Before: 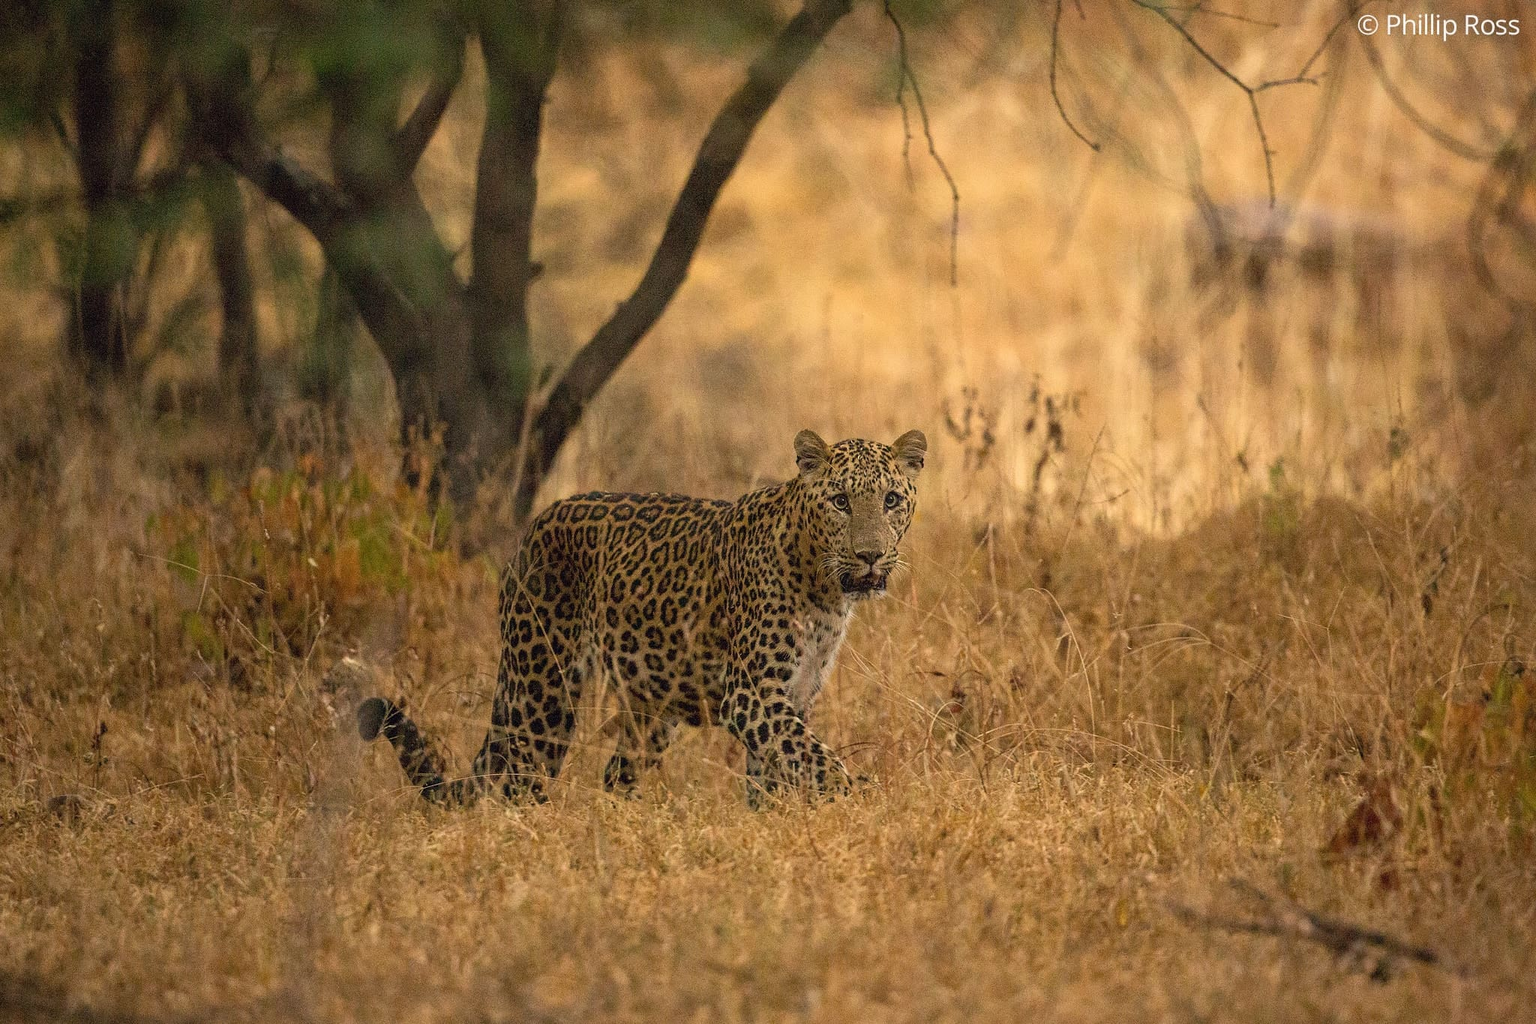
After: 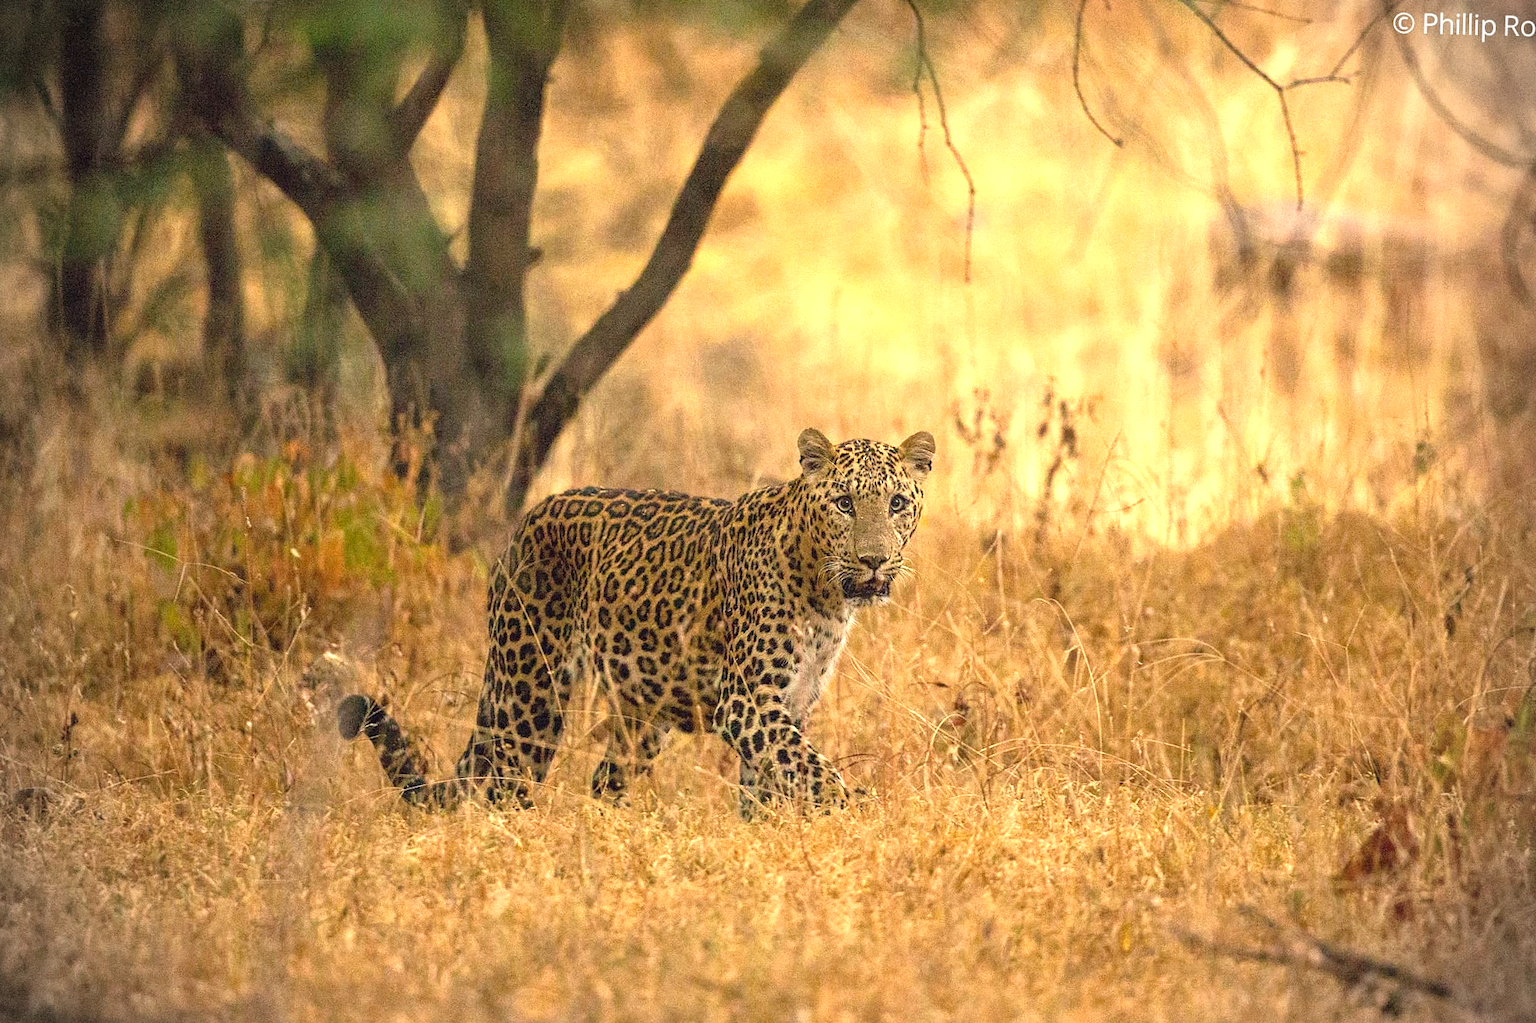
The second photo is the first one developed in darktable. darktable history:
crop and rotate: angle -1.44°
vignetting: dithering 8-bit output, unbound false
color correction: highlights b* 0.015, saturation 1.07
exposure: exposure 1.056 EV, compensate highlight preservation false
